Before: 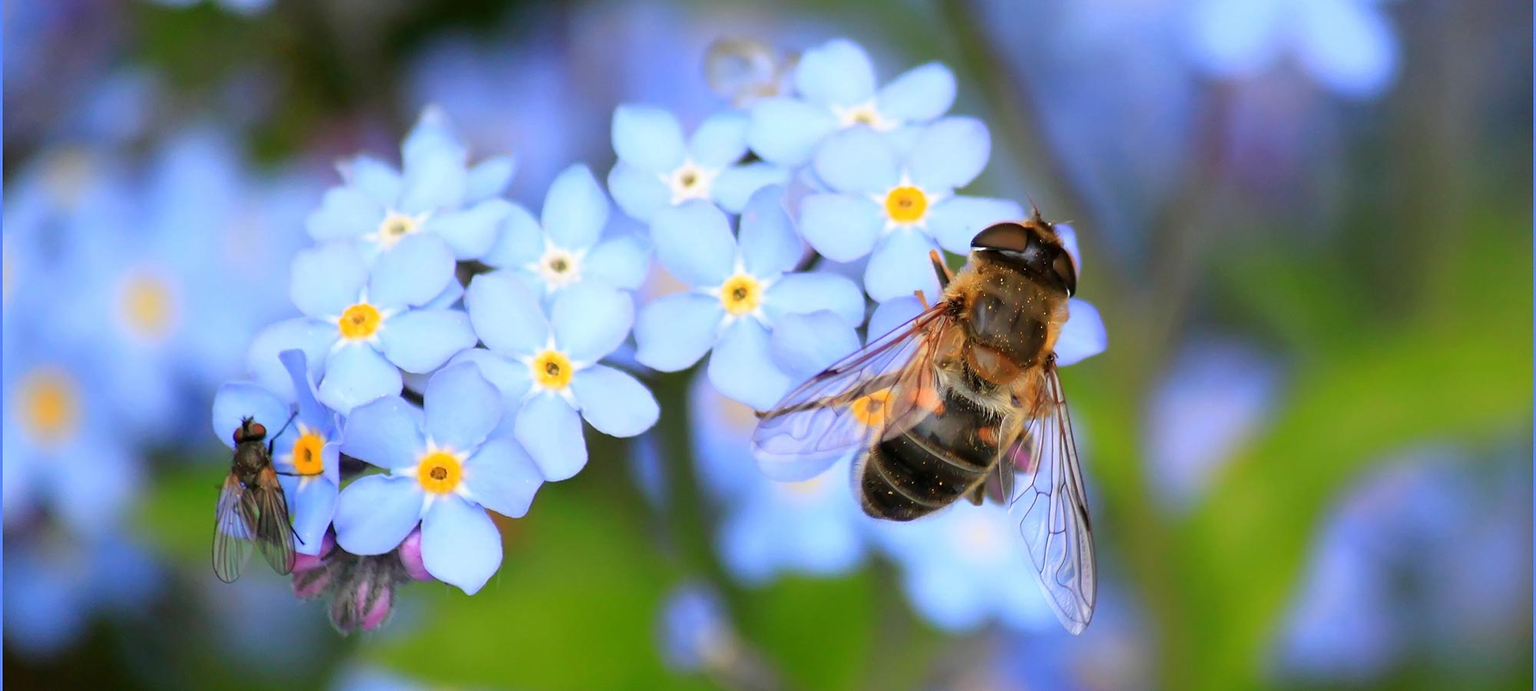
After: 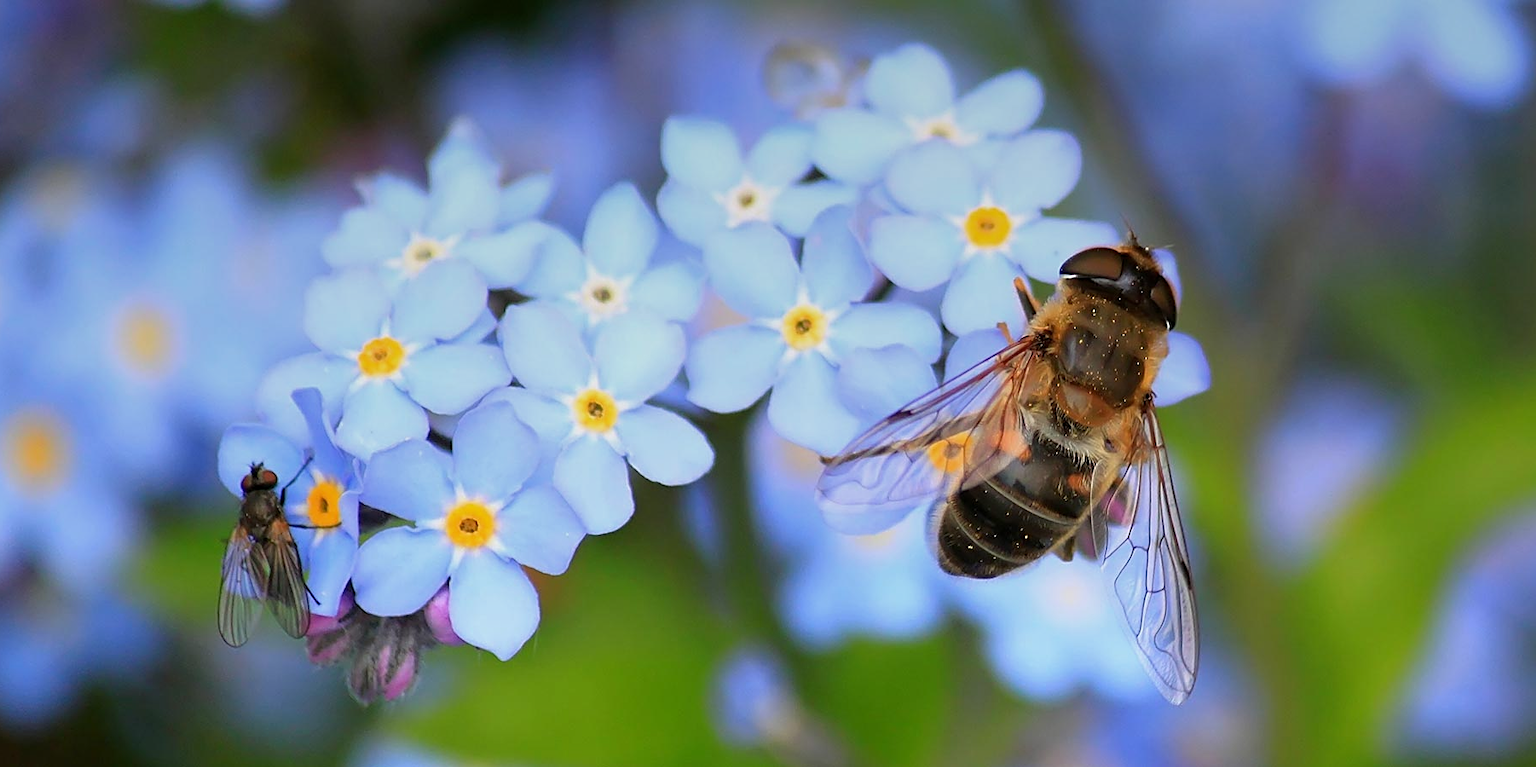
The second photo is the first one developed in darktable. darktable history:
graduated density: rotation -0.352°, offset 57.64
crop and rotate: left 1.088%, right 8.807%
sharpen: on, module defaults
